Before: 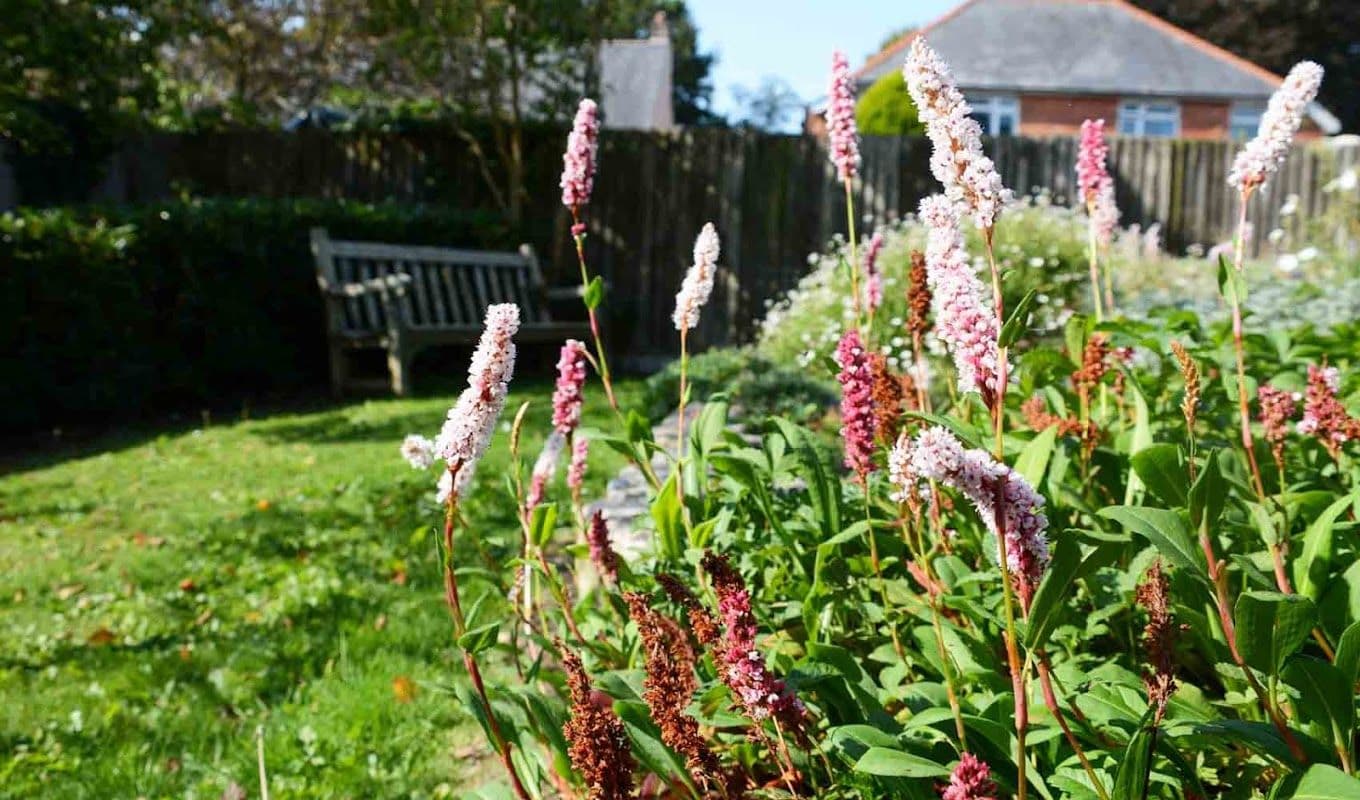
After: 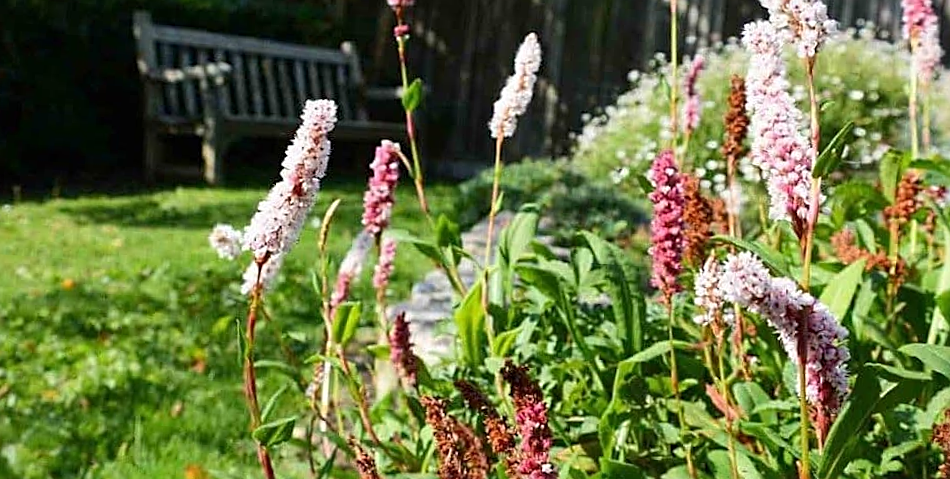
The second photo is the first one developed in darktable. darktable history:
crop and rotate: angle -3.95°, left 9.788%, top 21.086%, right 12.305%, bottom 12.123%
sharpen: on, module defaults
